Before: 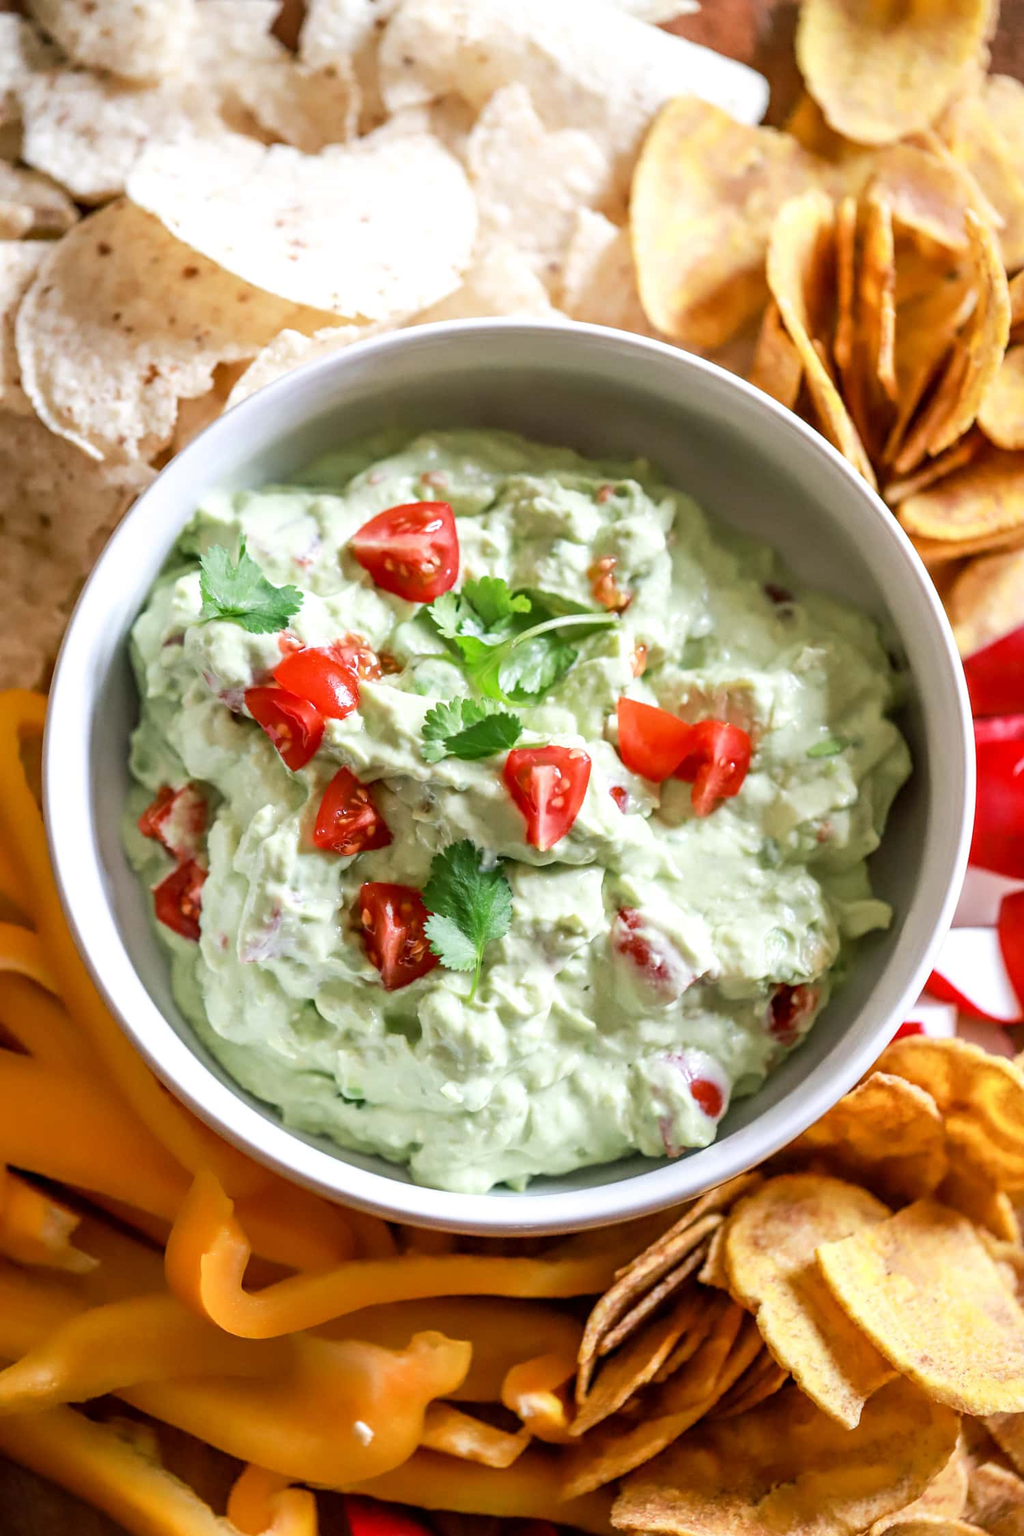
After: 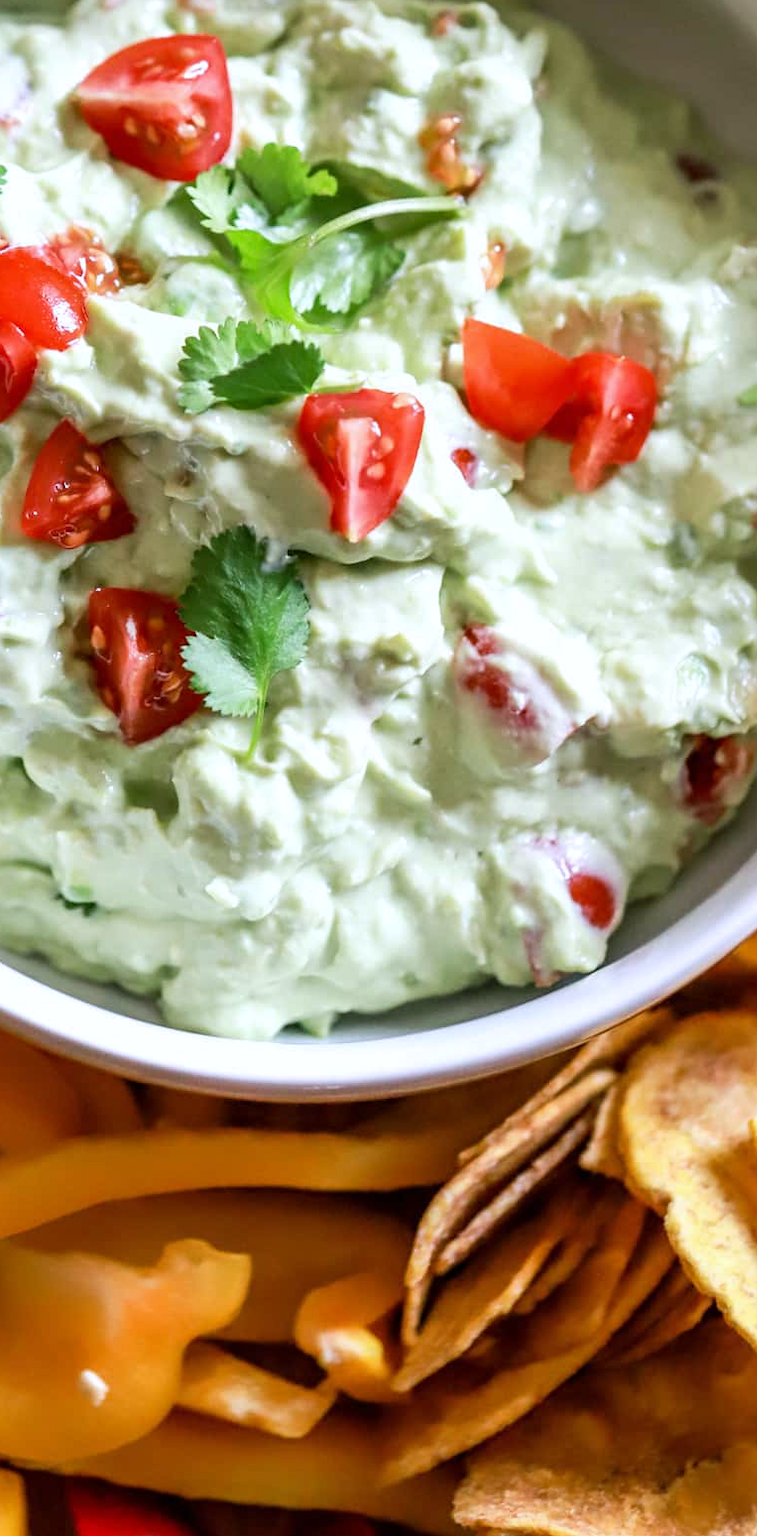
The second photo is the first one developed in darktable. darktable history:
crop and rotate: left 29.237%, top 31.152%, right 19.807%
white balance: red 0.984, blue 1.059
tone equalizer: on, module defaults
